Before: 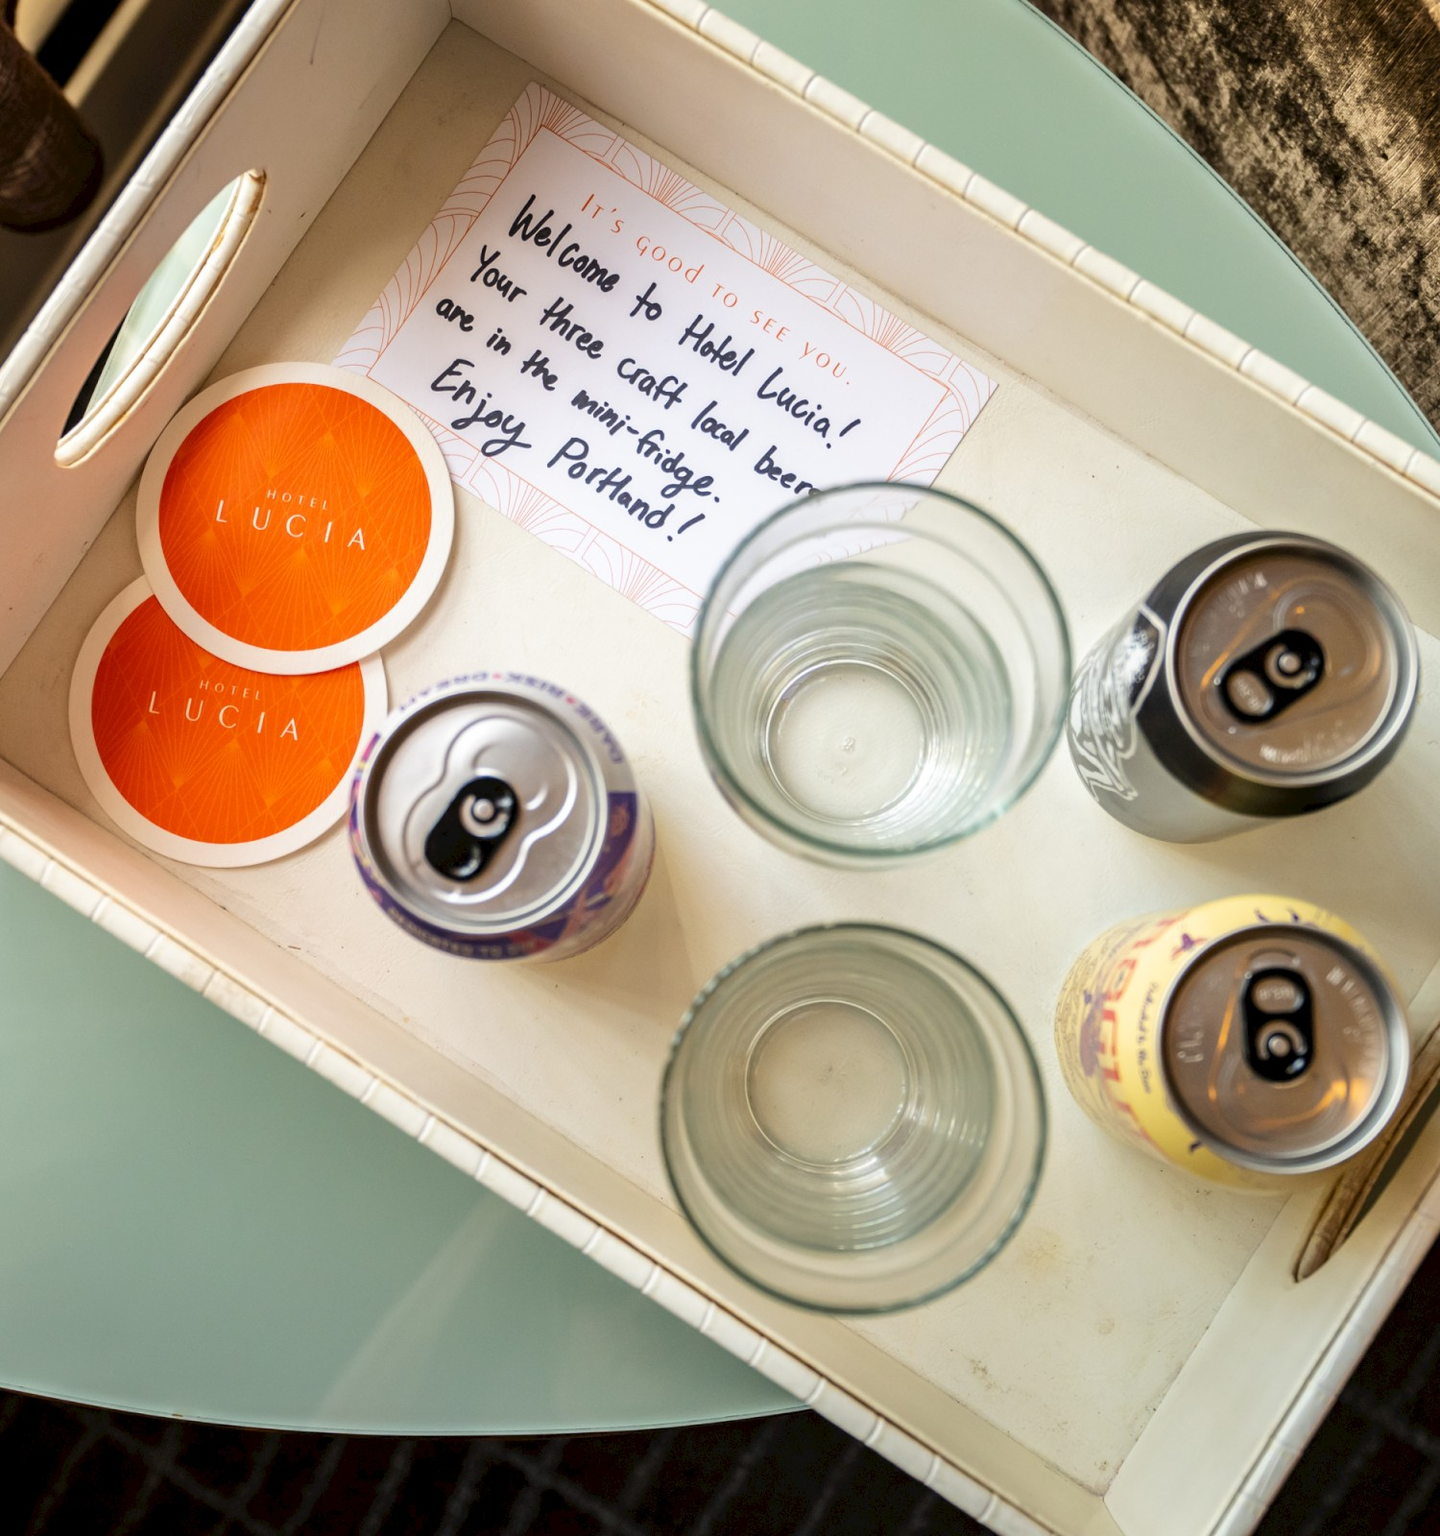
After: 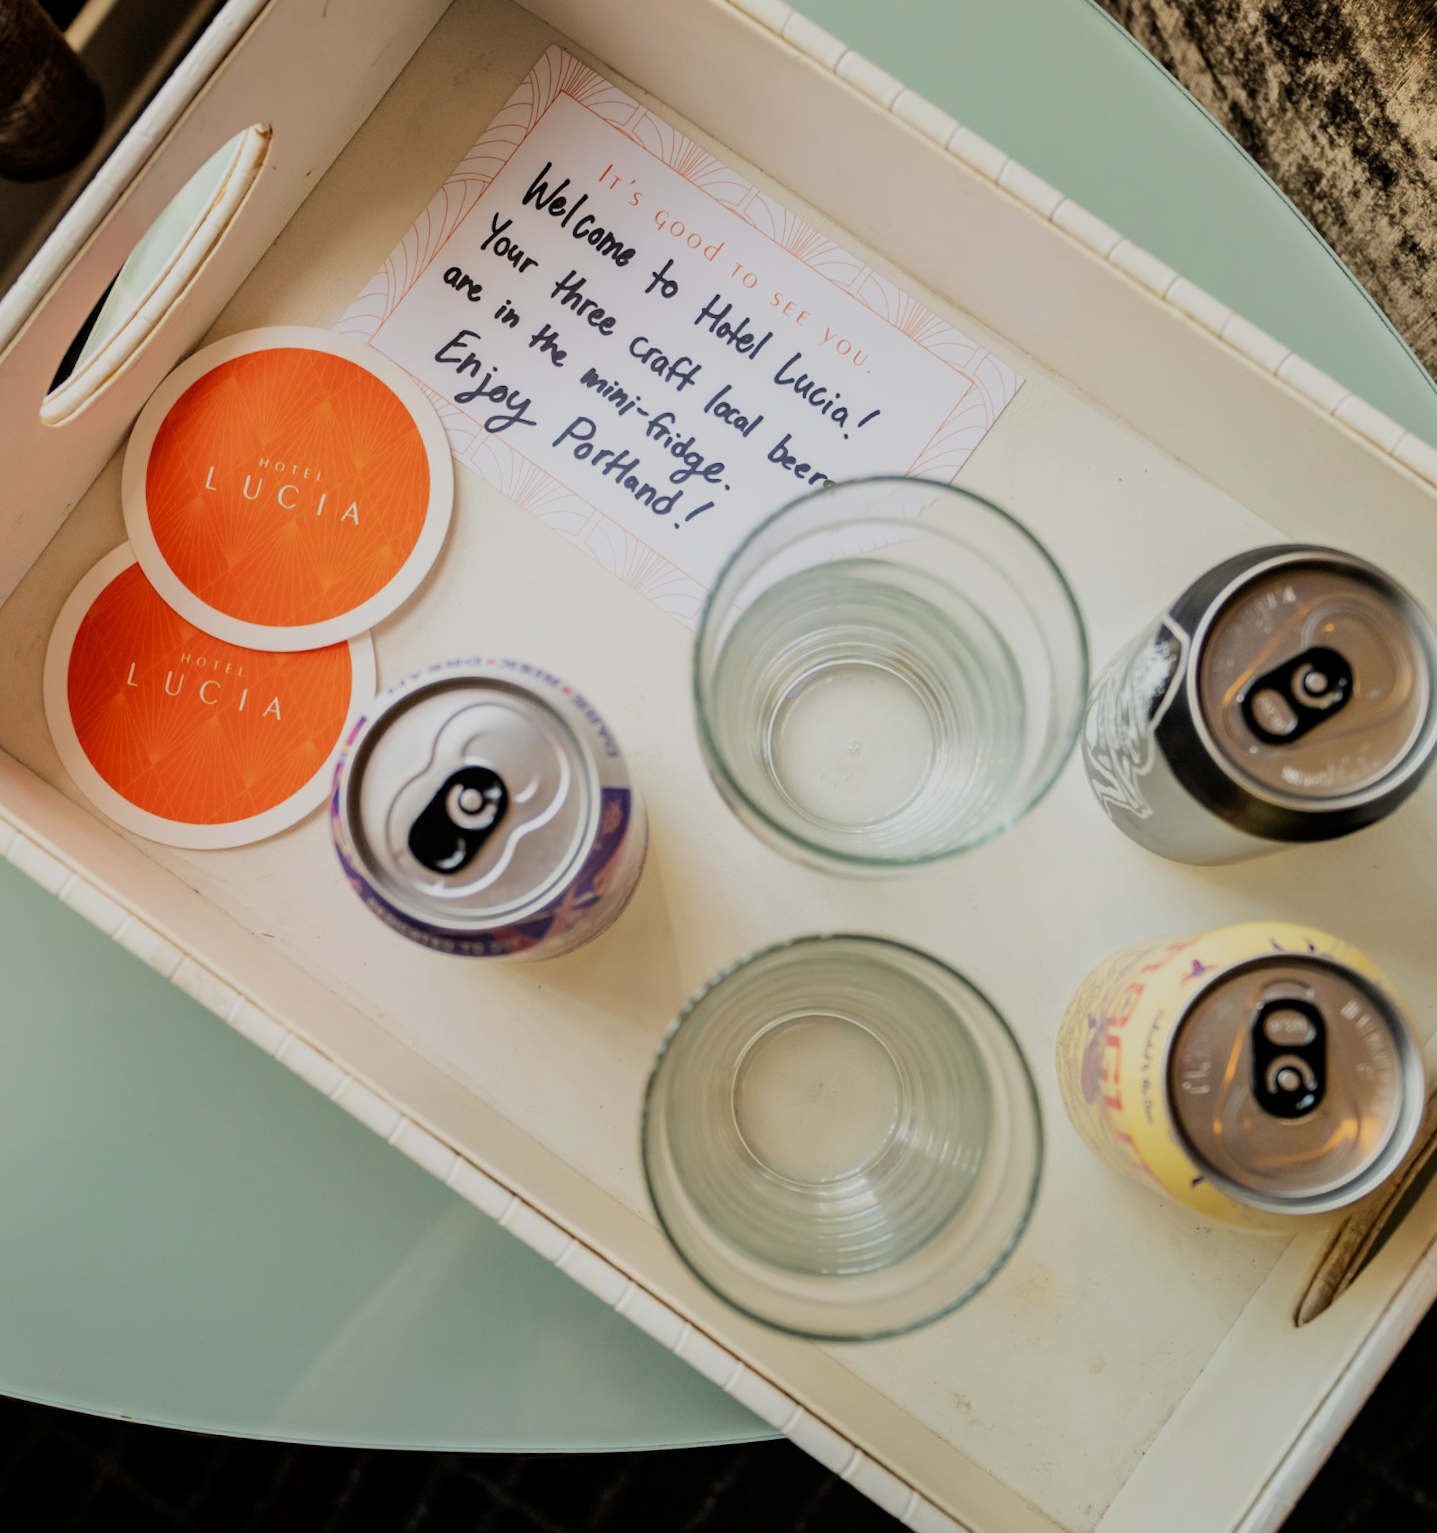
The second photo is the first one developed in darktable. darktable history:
crop and rotate: angle -2.38°
filmic rgb: black relative exposure -7.32 EV, white relative exposure 5.09 EV, hardness 3.2
